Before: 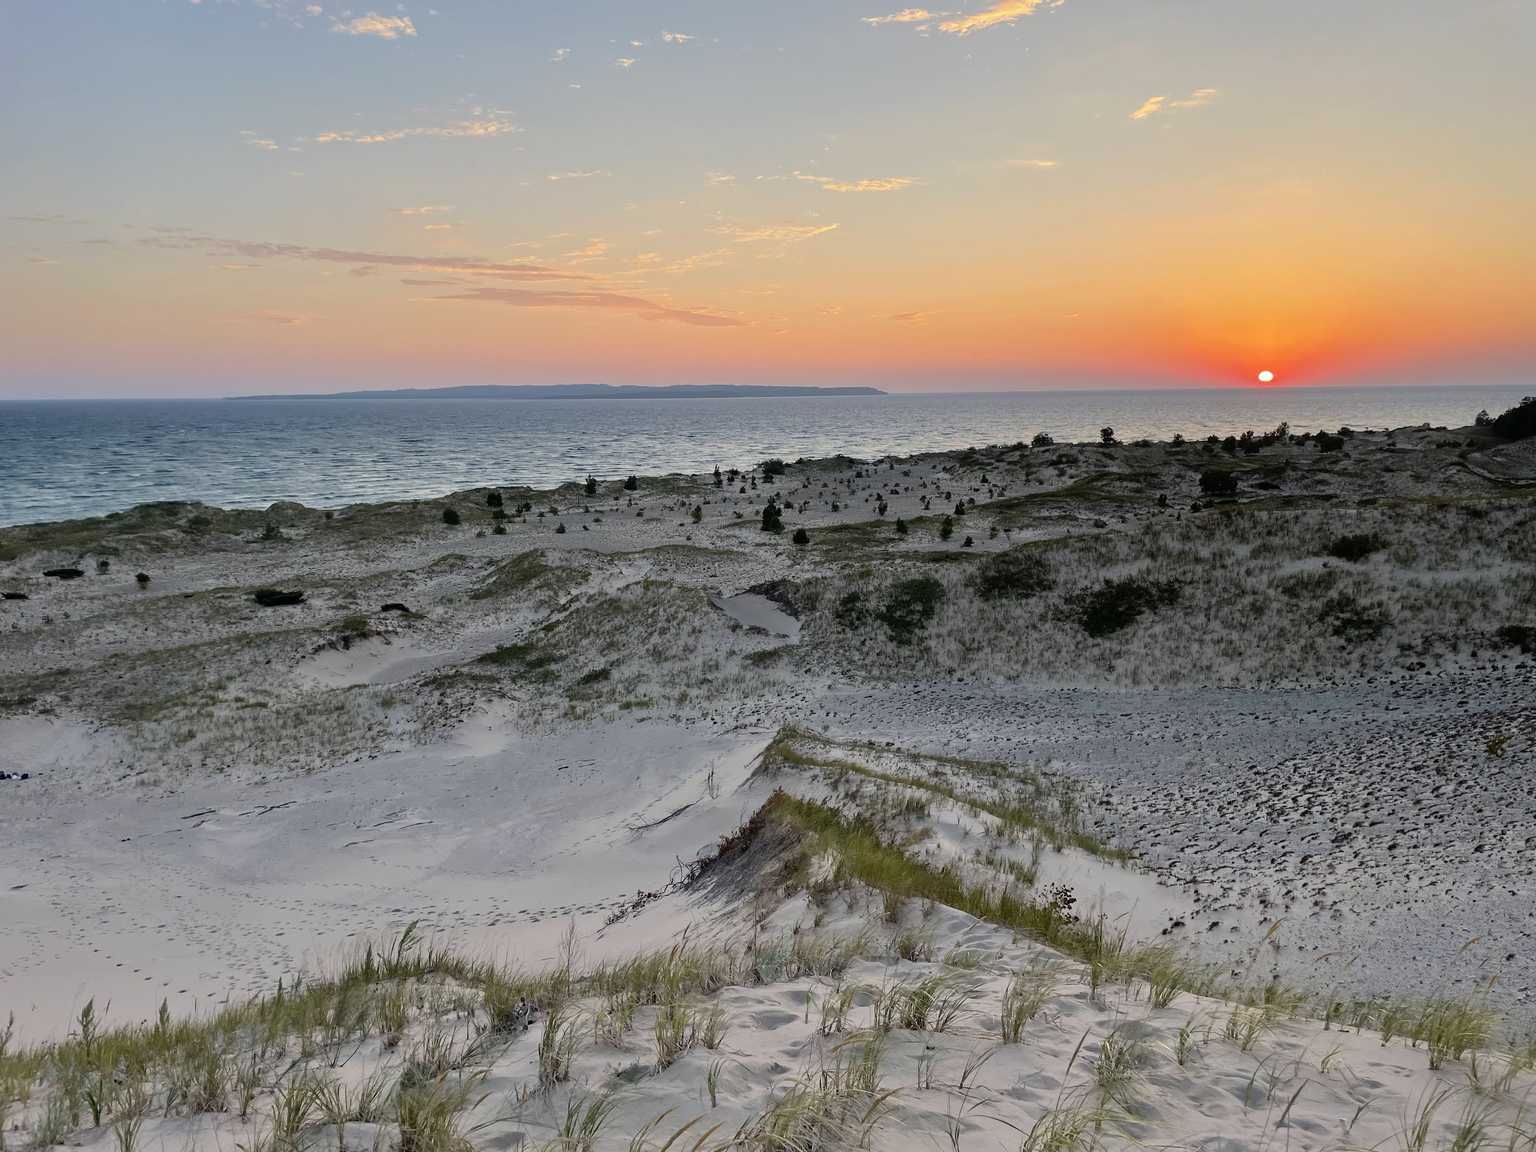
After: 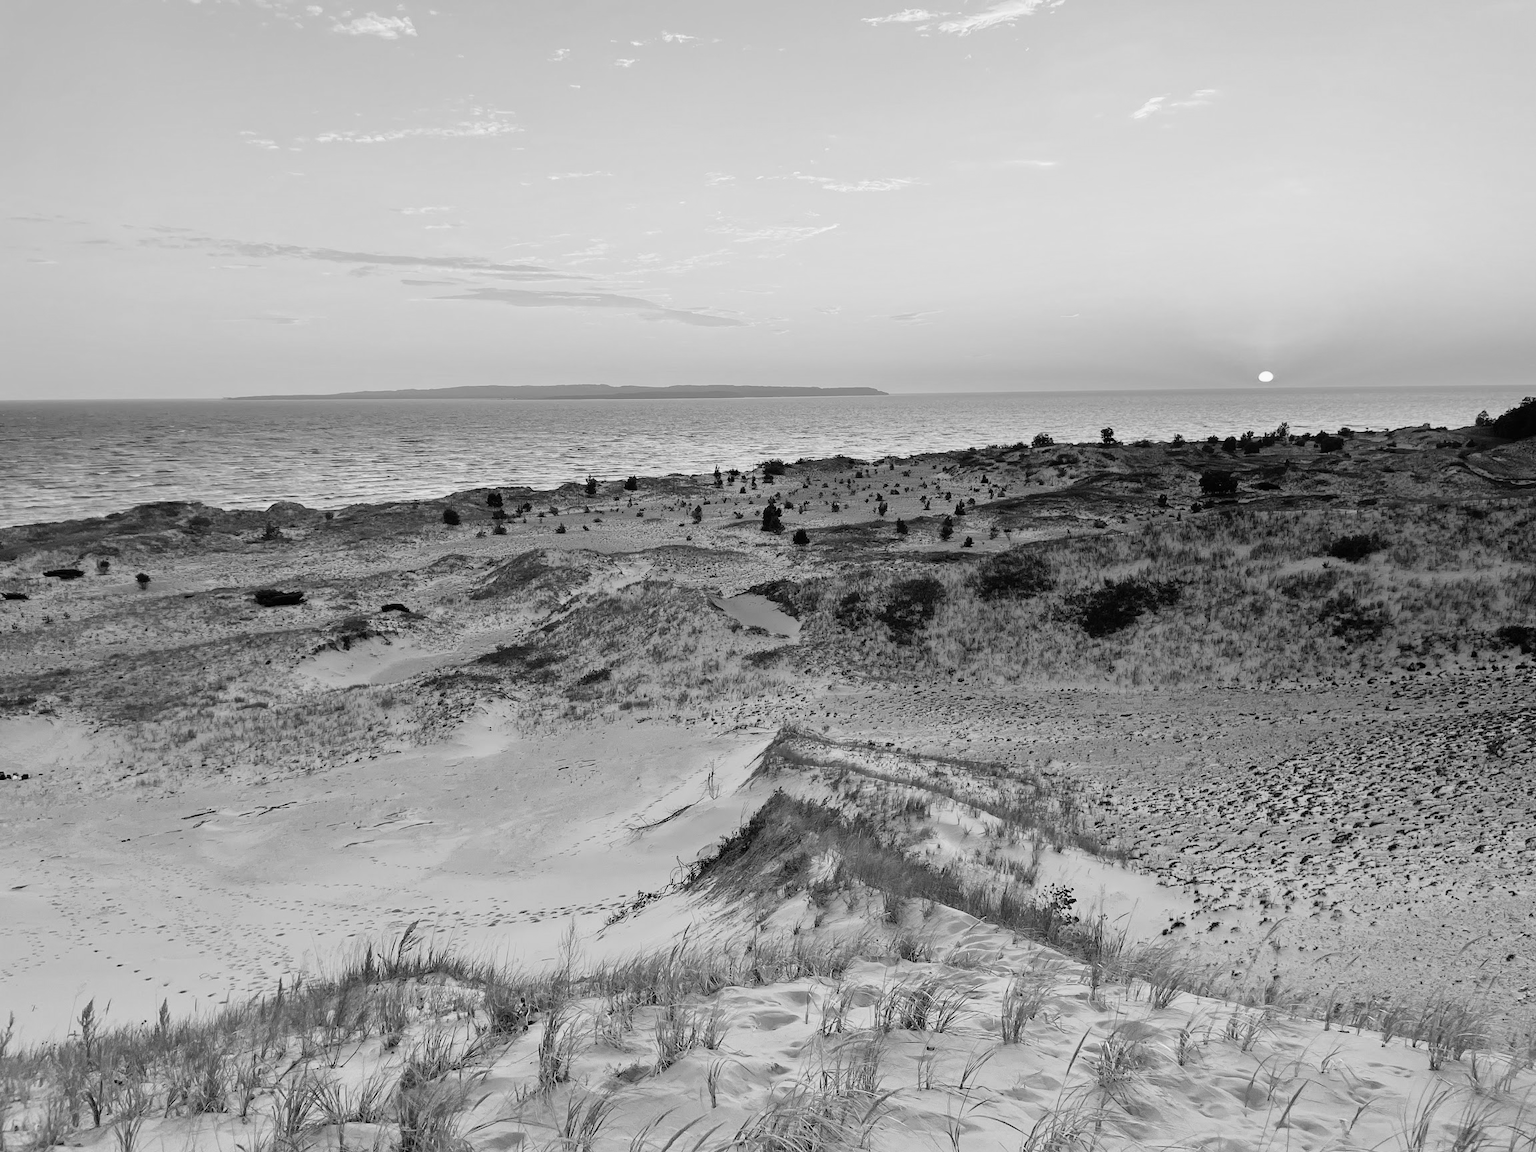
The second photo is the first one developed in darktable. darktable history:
monochrome: on, module defaults
tone curve: curves: ch0 [(0, 0) (0.739, 0.837) (1, 1)]; ch1 [(0, 0) (0.226, 0.261) (0.383, 0.397) (0.462, 0.473) (0.498, 0.502) (0.521, 0.52) (0.578, 0.57) (1, 1)]; ch2 [(0, 0) (0.438, 0.456) (0.5, 0.5) (0.547, 0.557) (0.597, 0.58) (0.629, 0.603) (1, 1)], color space Lab, independent channels, preserve colors none
